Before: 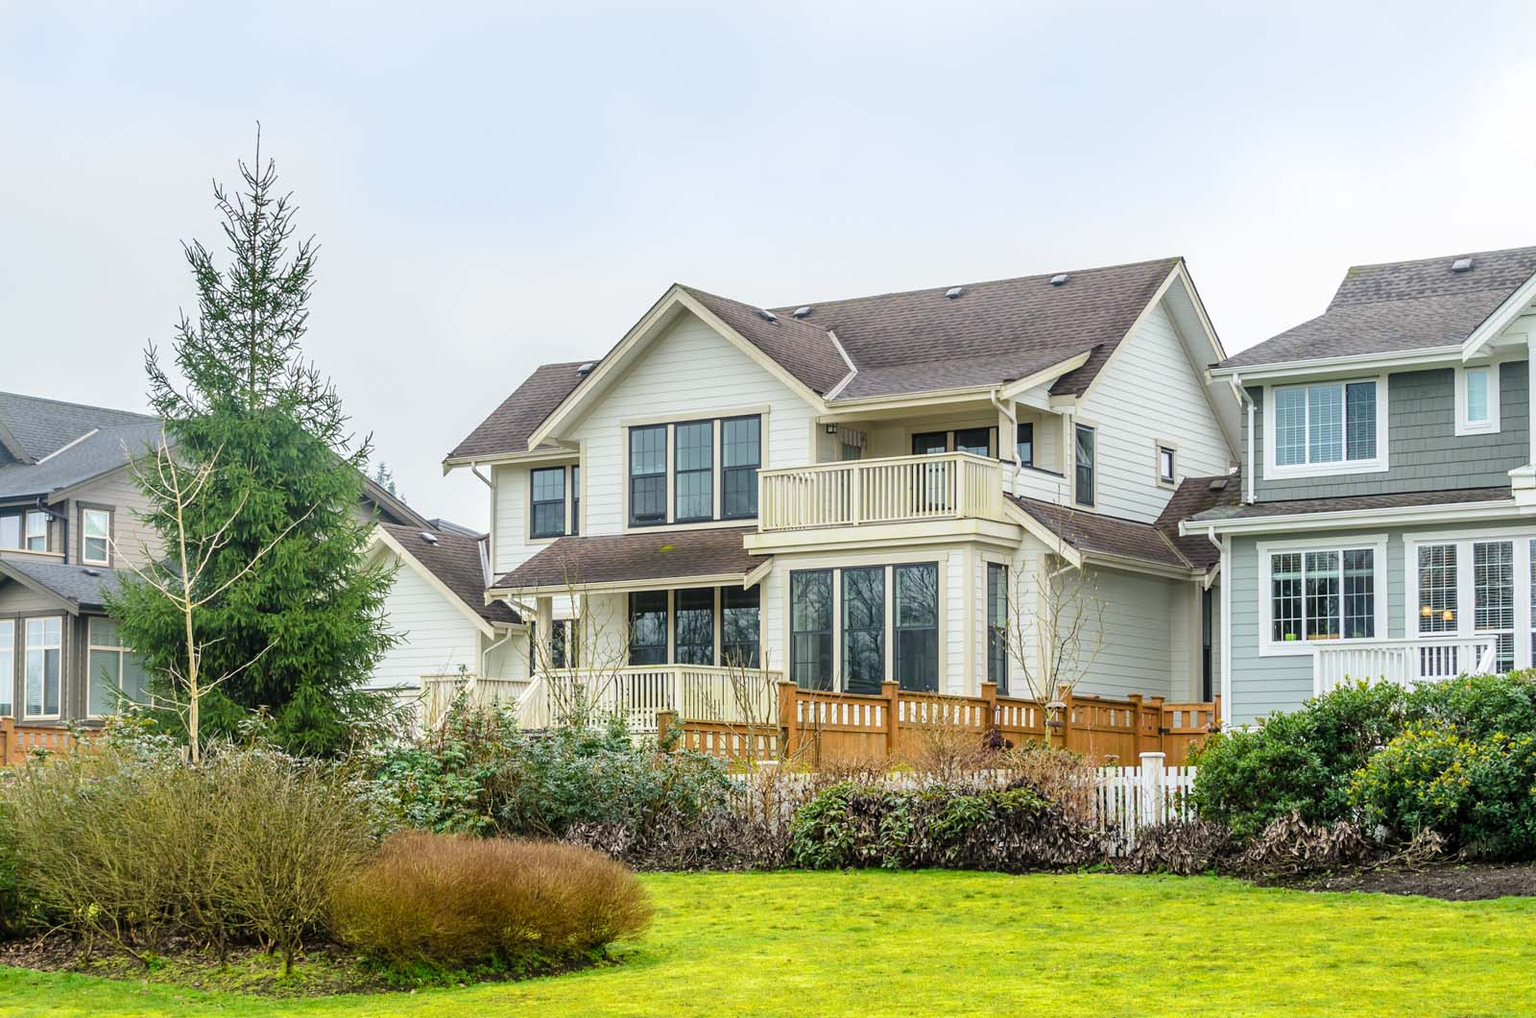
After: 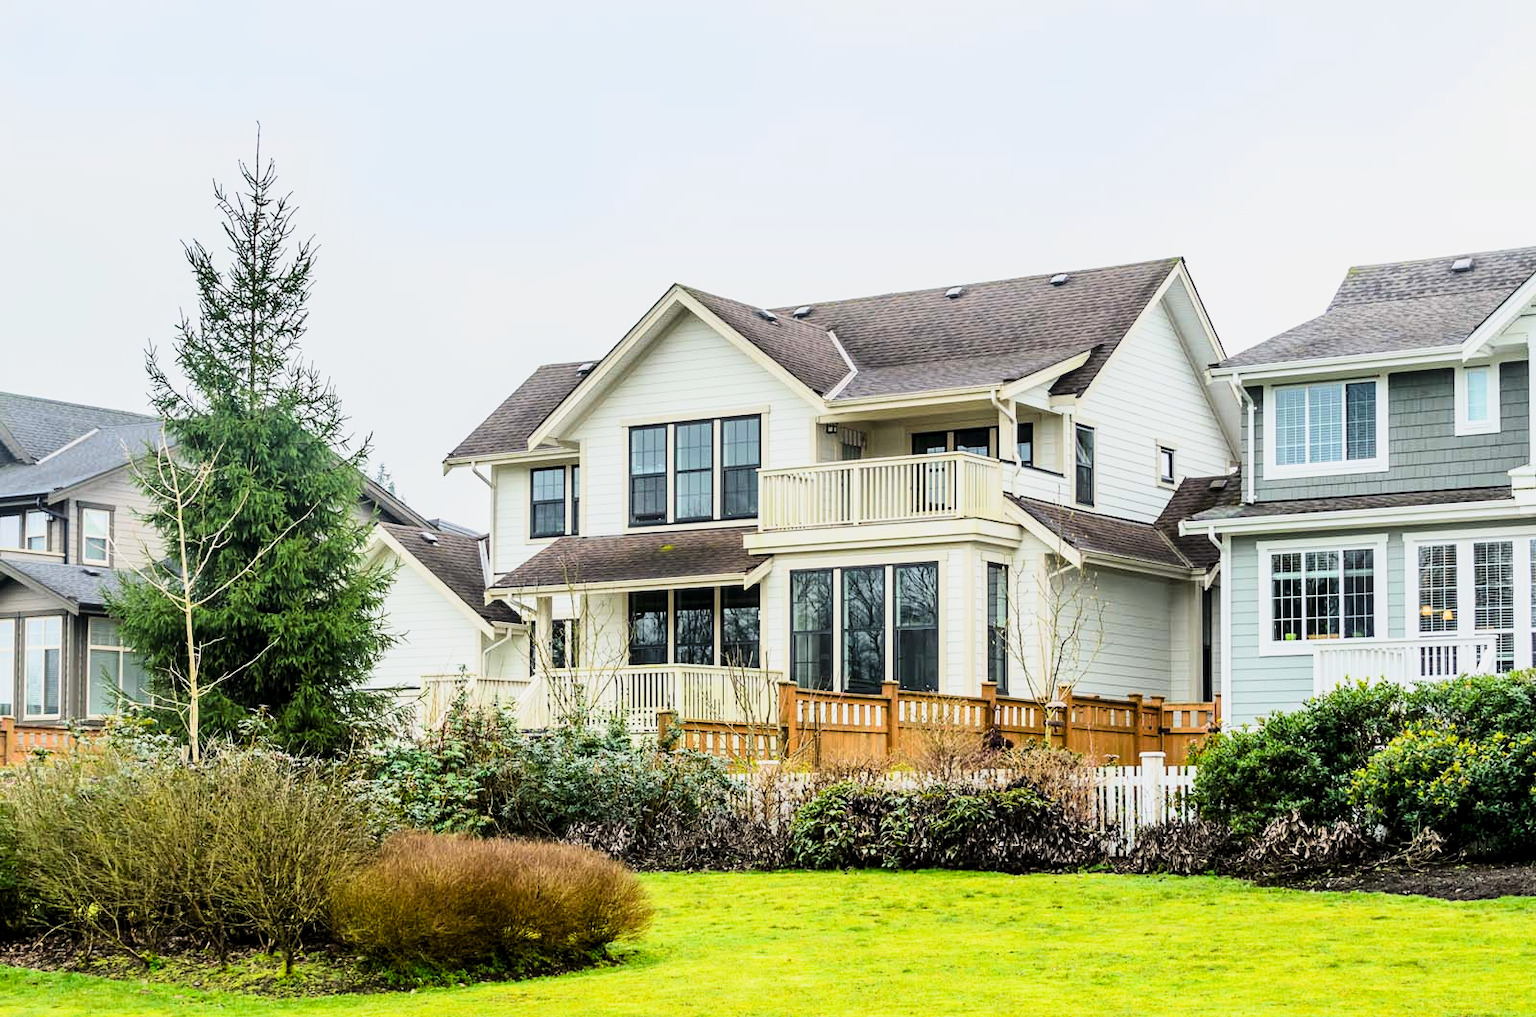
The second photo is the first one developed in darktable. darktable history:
tone curve: curves: ch0 [(0, 0) (0.195, 0.109) (0.751, 0.848) (1, 1)], color space Lab, linked channels, preserve colors none
sigmoid: contrast 1.22, skew 0.65
exposure: black level correction 0.007, exposure 0.093 EV, compensate highlight preservation false
